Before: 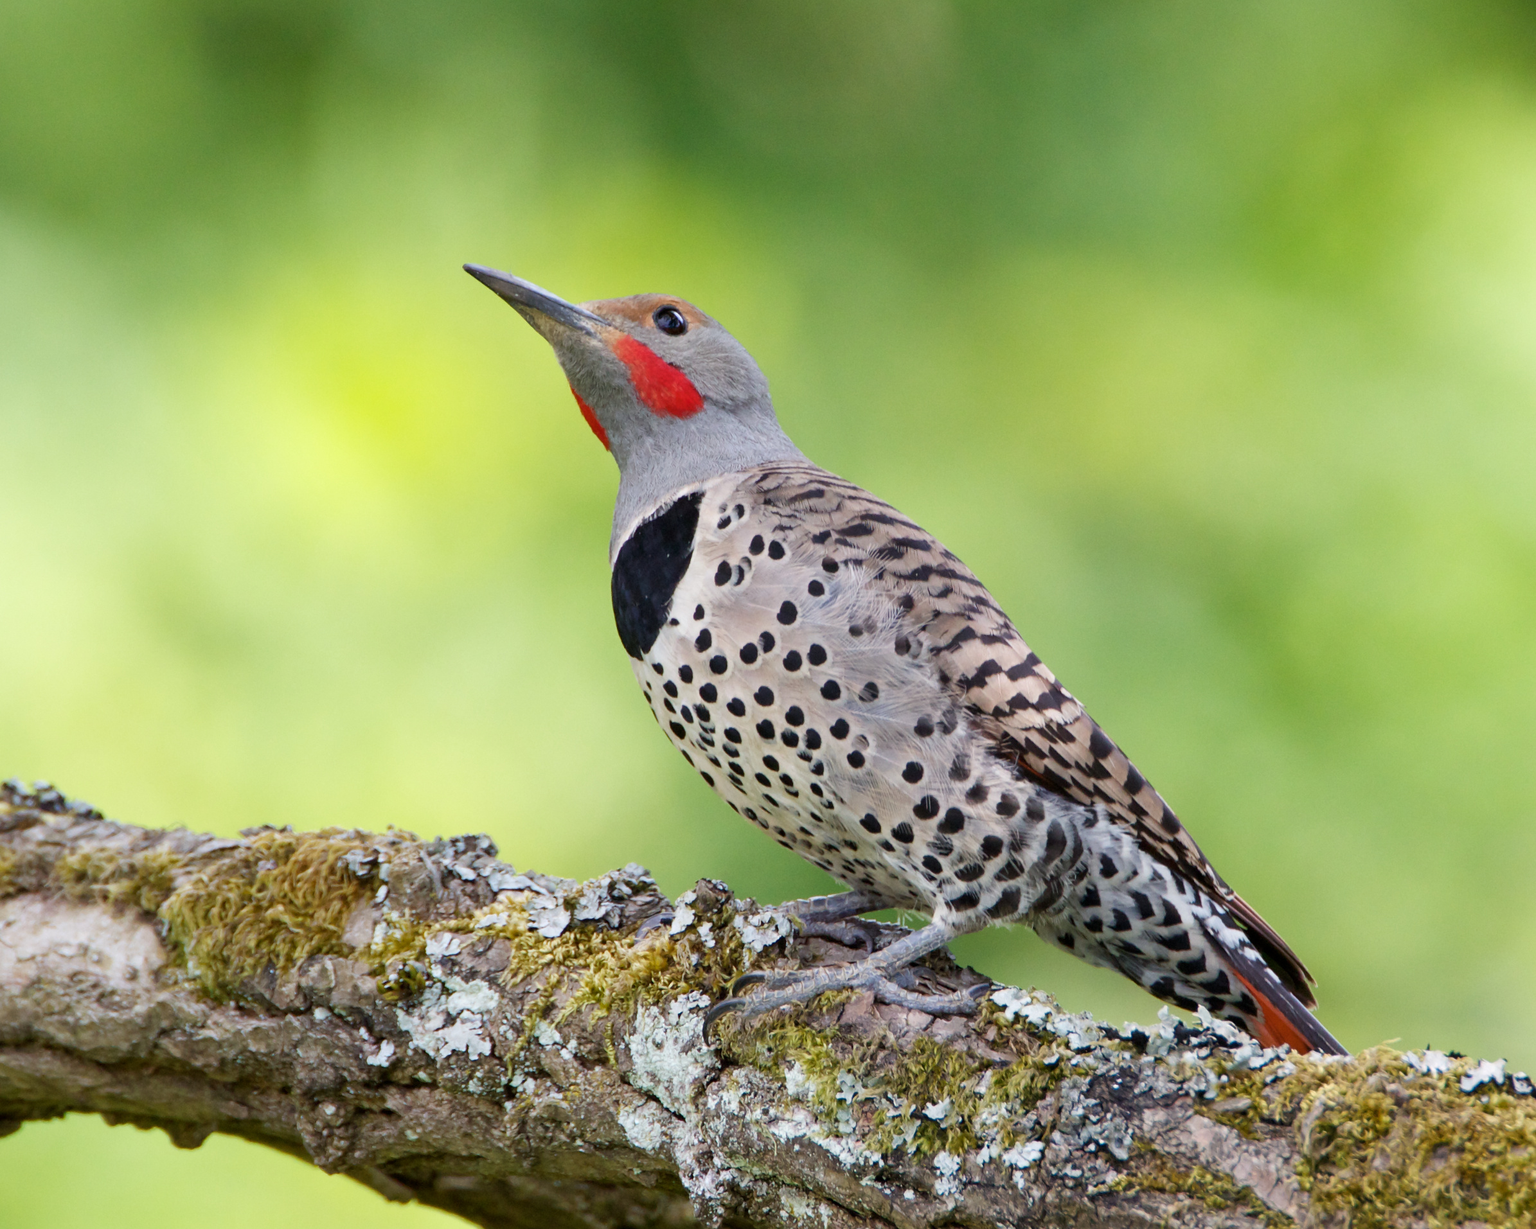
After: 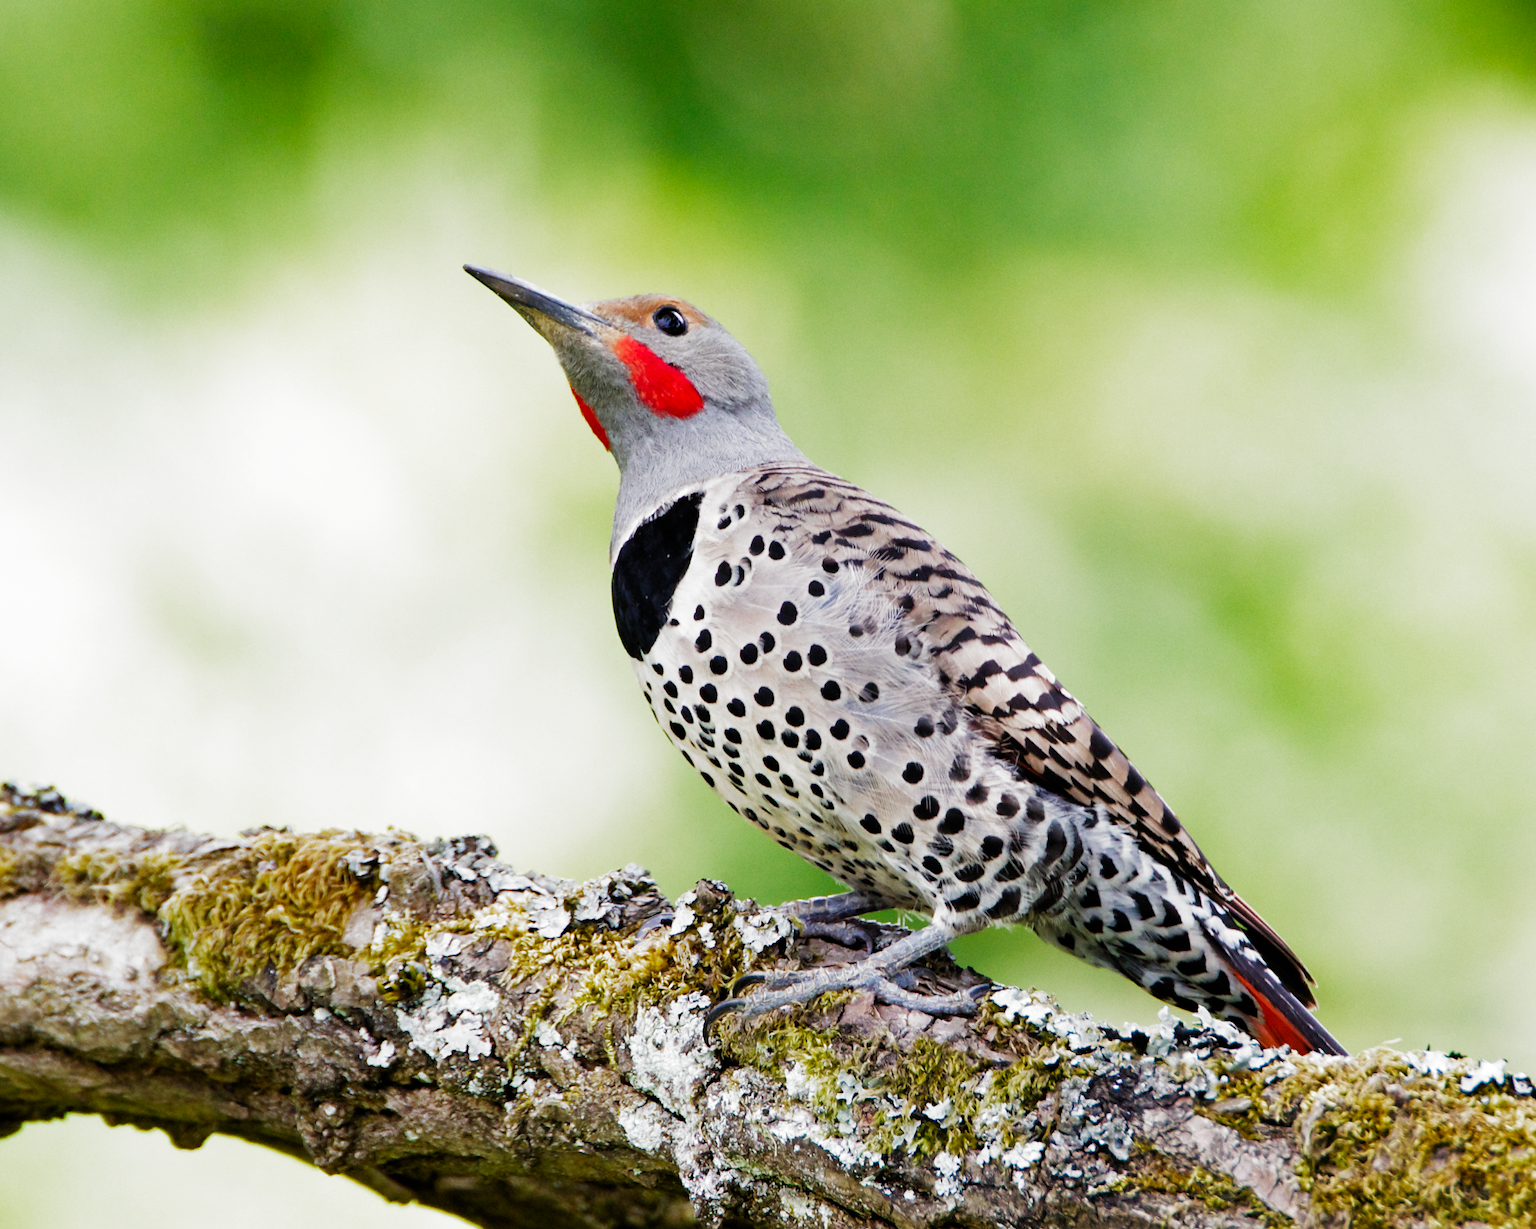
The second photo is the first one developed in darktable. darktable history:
exposure: exposure 0.191 EV, compensate highlight preservation false
filmic rgb: black relative exposure -6.43 EV, white relative exposure 2.43 EV, threshold 3 EV, hardness 5.27, latitude 0.1%, contrast 1.425, highlights saturation mix 2%, preserve chrominance no, color science v5 (2021), contrast in shadows safe, contrast in highlights safe, enable highlight reconstruction true
